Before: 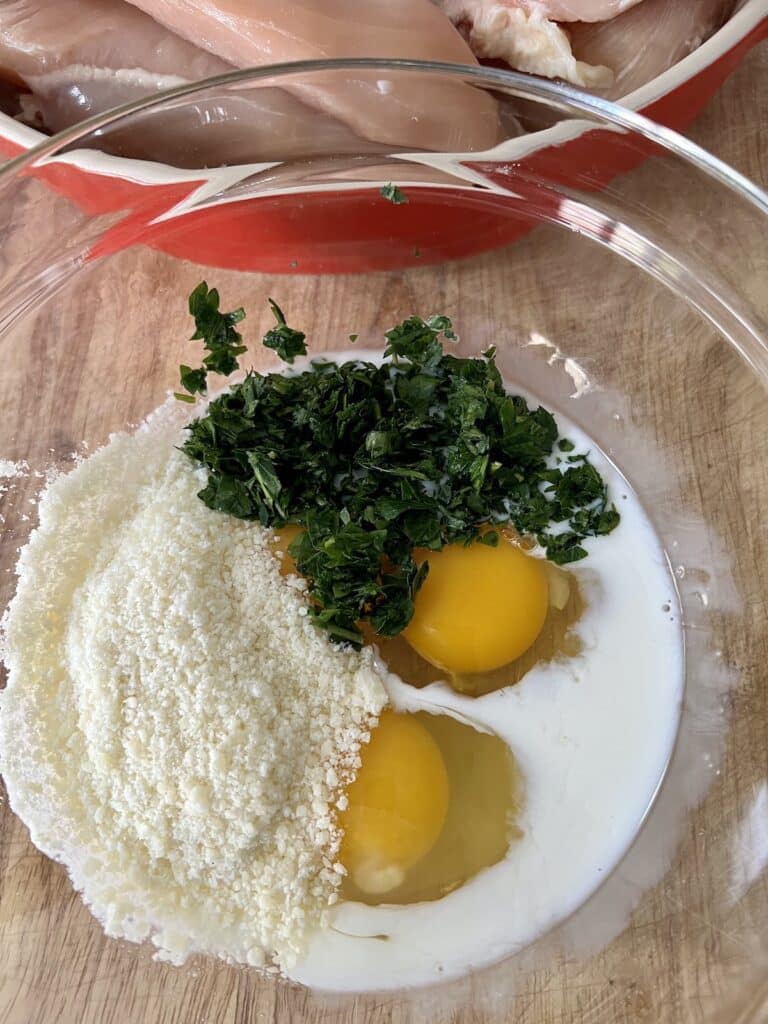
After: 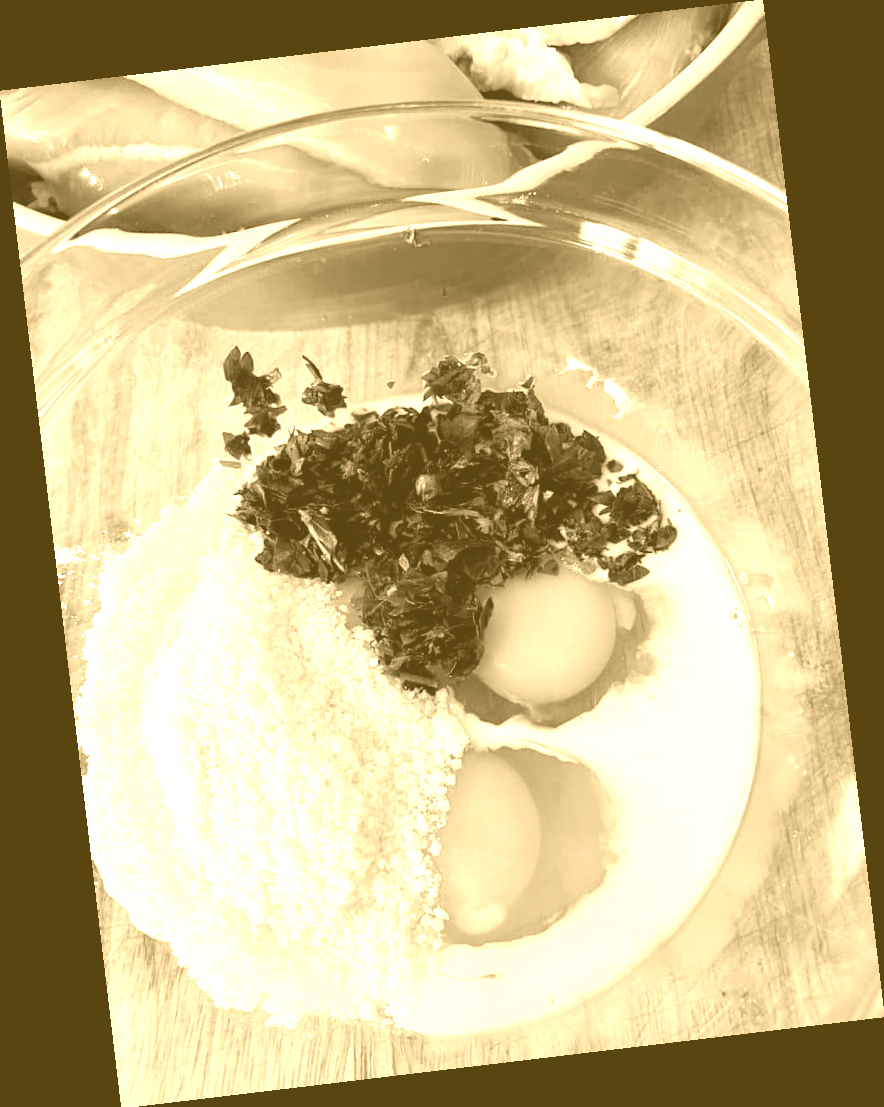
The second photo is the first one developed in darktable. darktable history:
tone curve: curves: ch0 [(0.003, 0) (0.066, 0.023) (0.149, 0.094) (0.264, 0.238) (0.395, 0.401) (0.517, 0.553) (0.716, 0.743) (0.813, 0.846) (1, 1)]; ch1 [(0, 0) (0.164, 0.115) (0.337, 0.332) (0.39, 0.398) (0.464, 0.461) (0.501, 0.5) (0.521, 0.529) (0.571, 0.588) (0.652, 0.681) (0.733, 0.749) (0.811, 0.796) (1, 1)]; ch2 [(0, 0) (0.337, 0.382) (0.464, 0.476) (0.501, 0.502) (0.527, 0.54) (0.556, 0.567) (0.6, 0.59) (0.687, 0.675) (1, 1)], color space Lab, independent channels, preserve colors none
tone equalizer: on, module defaults
rotate and perspective: rotation -6.83°, automatic cropping off
colorize: hue 36°, source mix 100%
